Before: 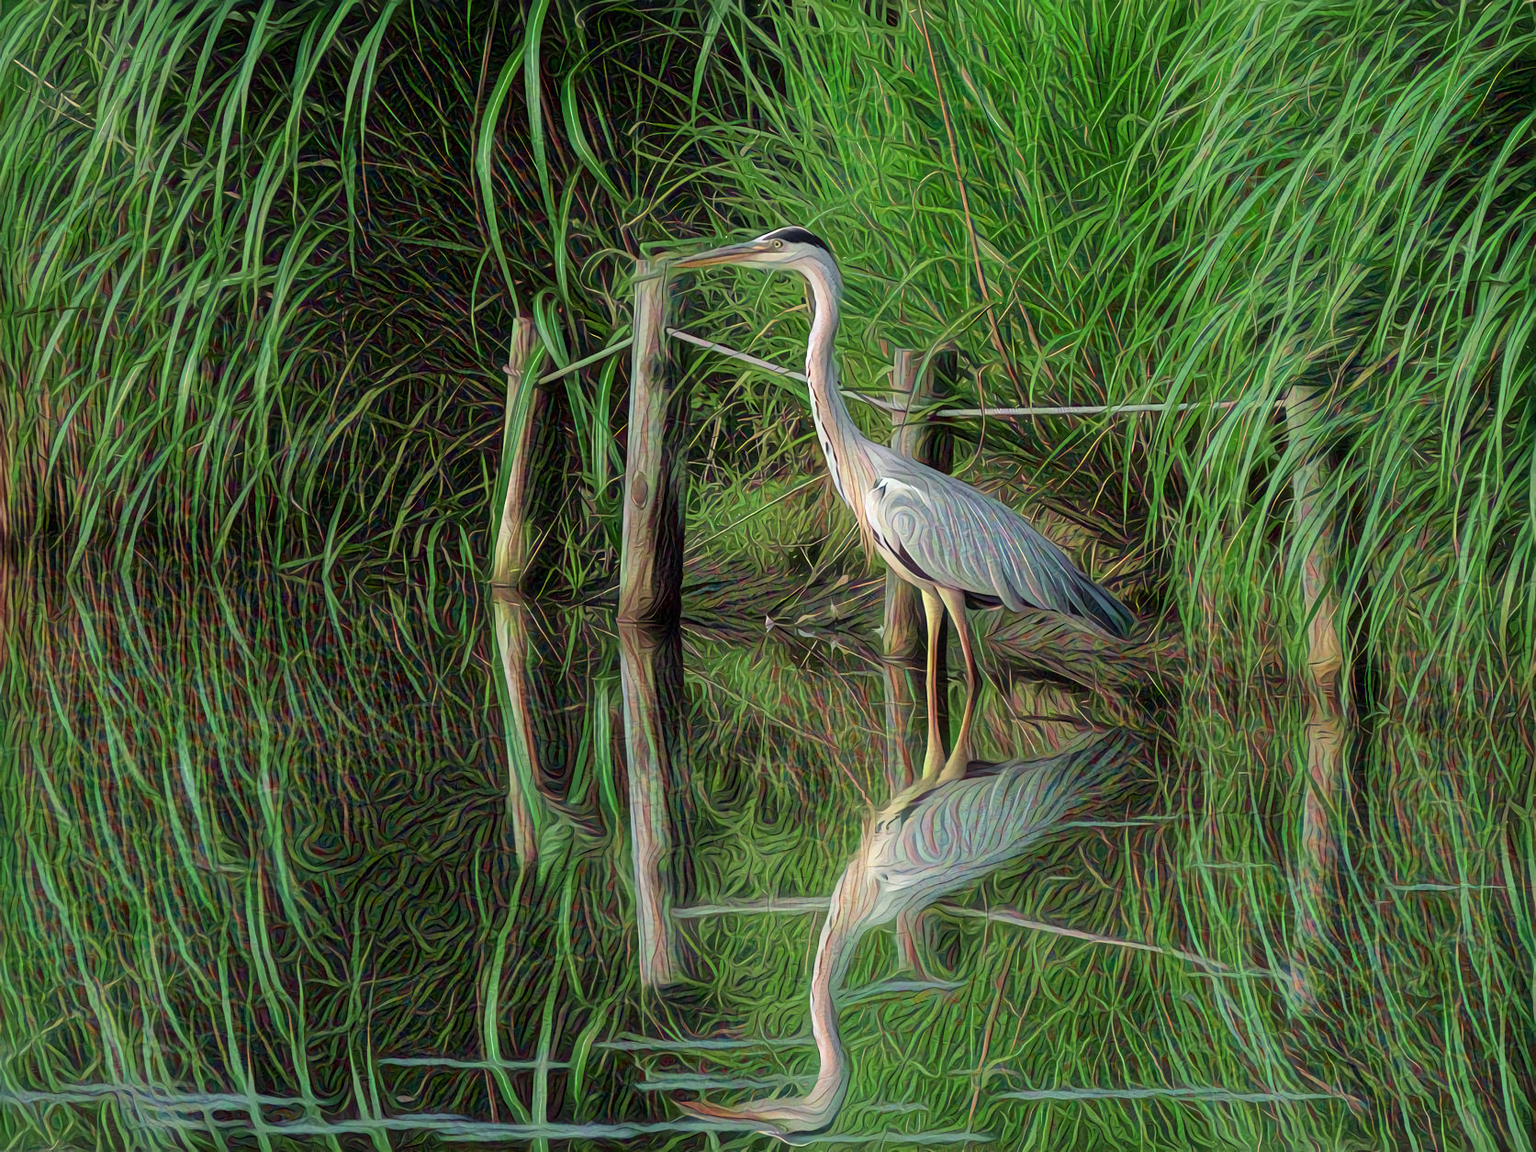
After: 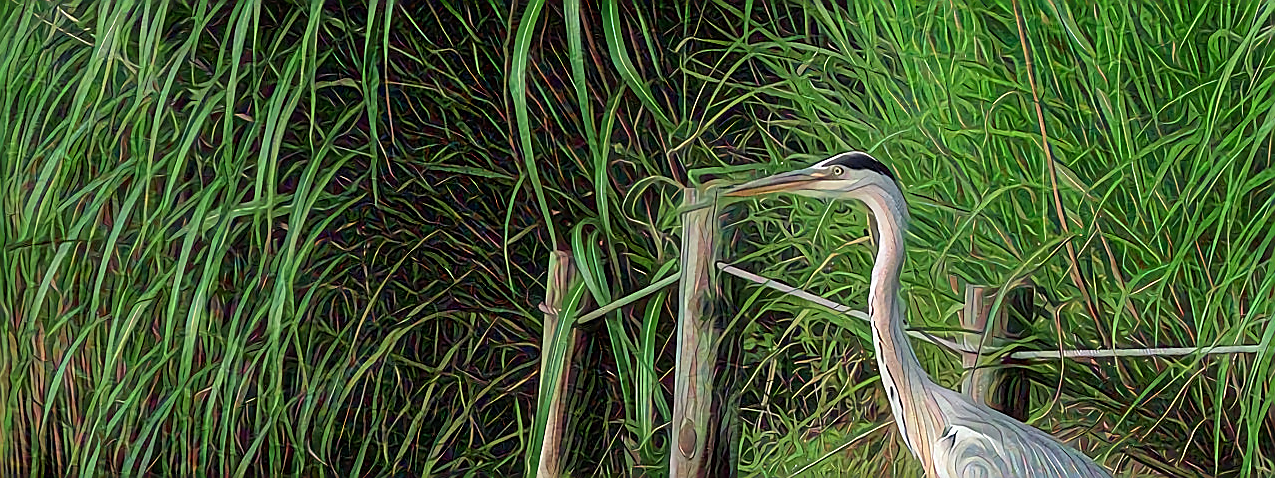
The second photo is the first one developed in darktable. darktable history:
crop: left 0.579%, top 7.627%, right 23.167%, bottom 54.275%
sharpen: radius 1.4, amount 1.25, threshold 0.7
